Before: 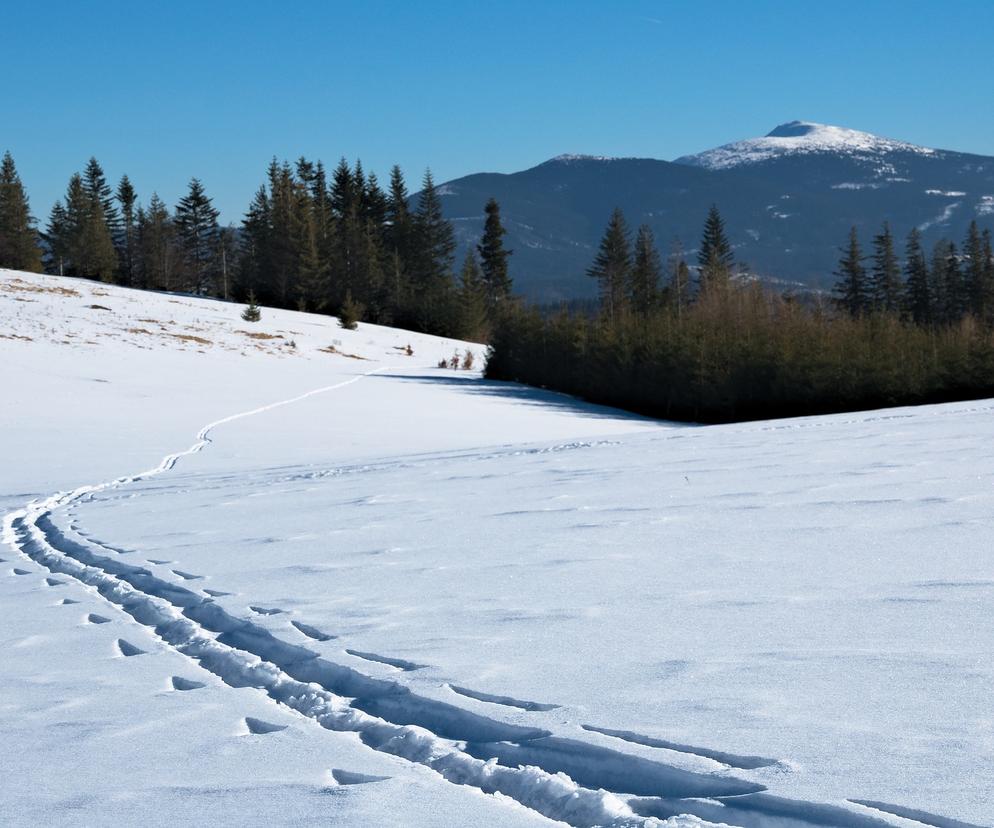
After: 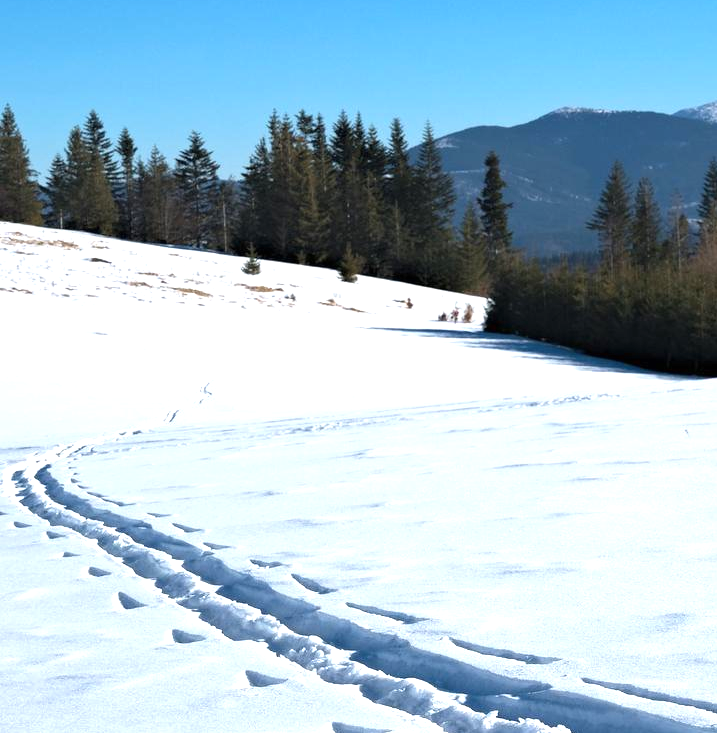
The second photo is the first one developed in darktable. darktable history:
crop: top 5.746%, right 27.833%, bottom 5.665%
exposure: black level correction 0, exposure 0.695 EV, compensate exposure bias true, compensate highlight preservation false
